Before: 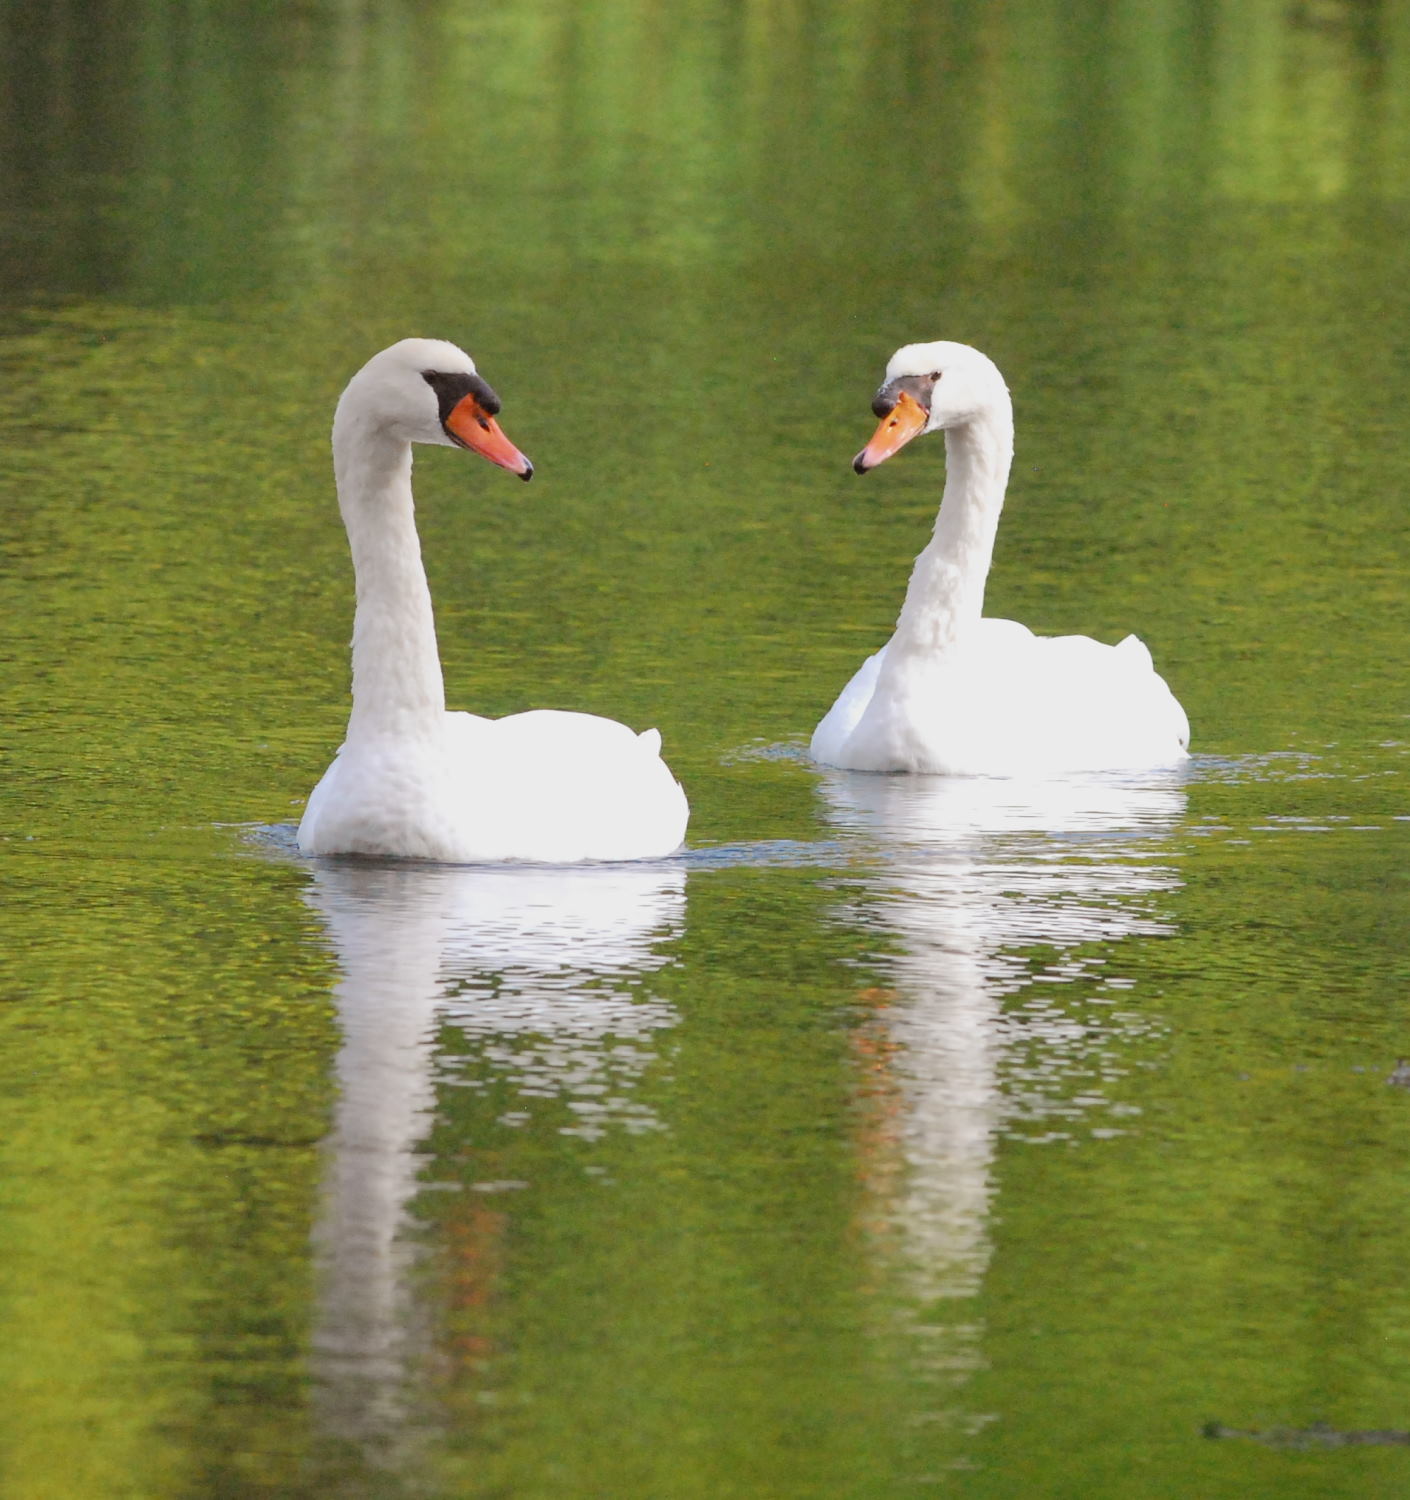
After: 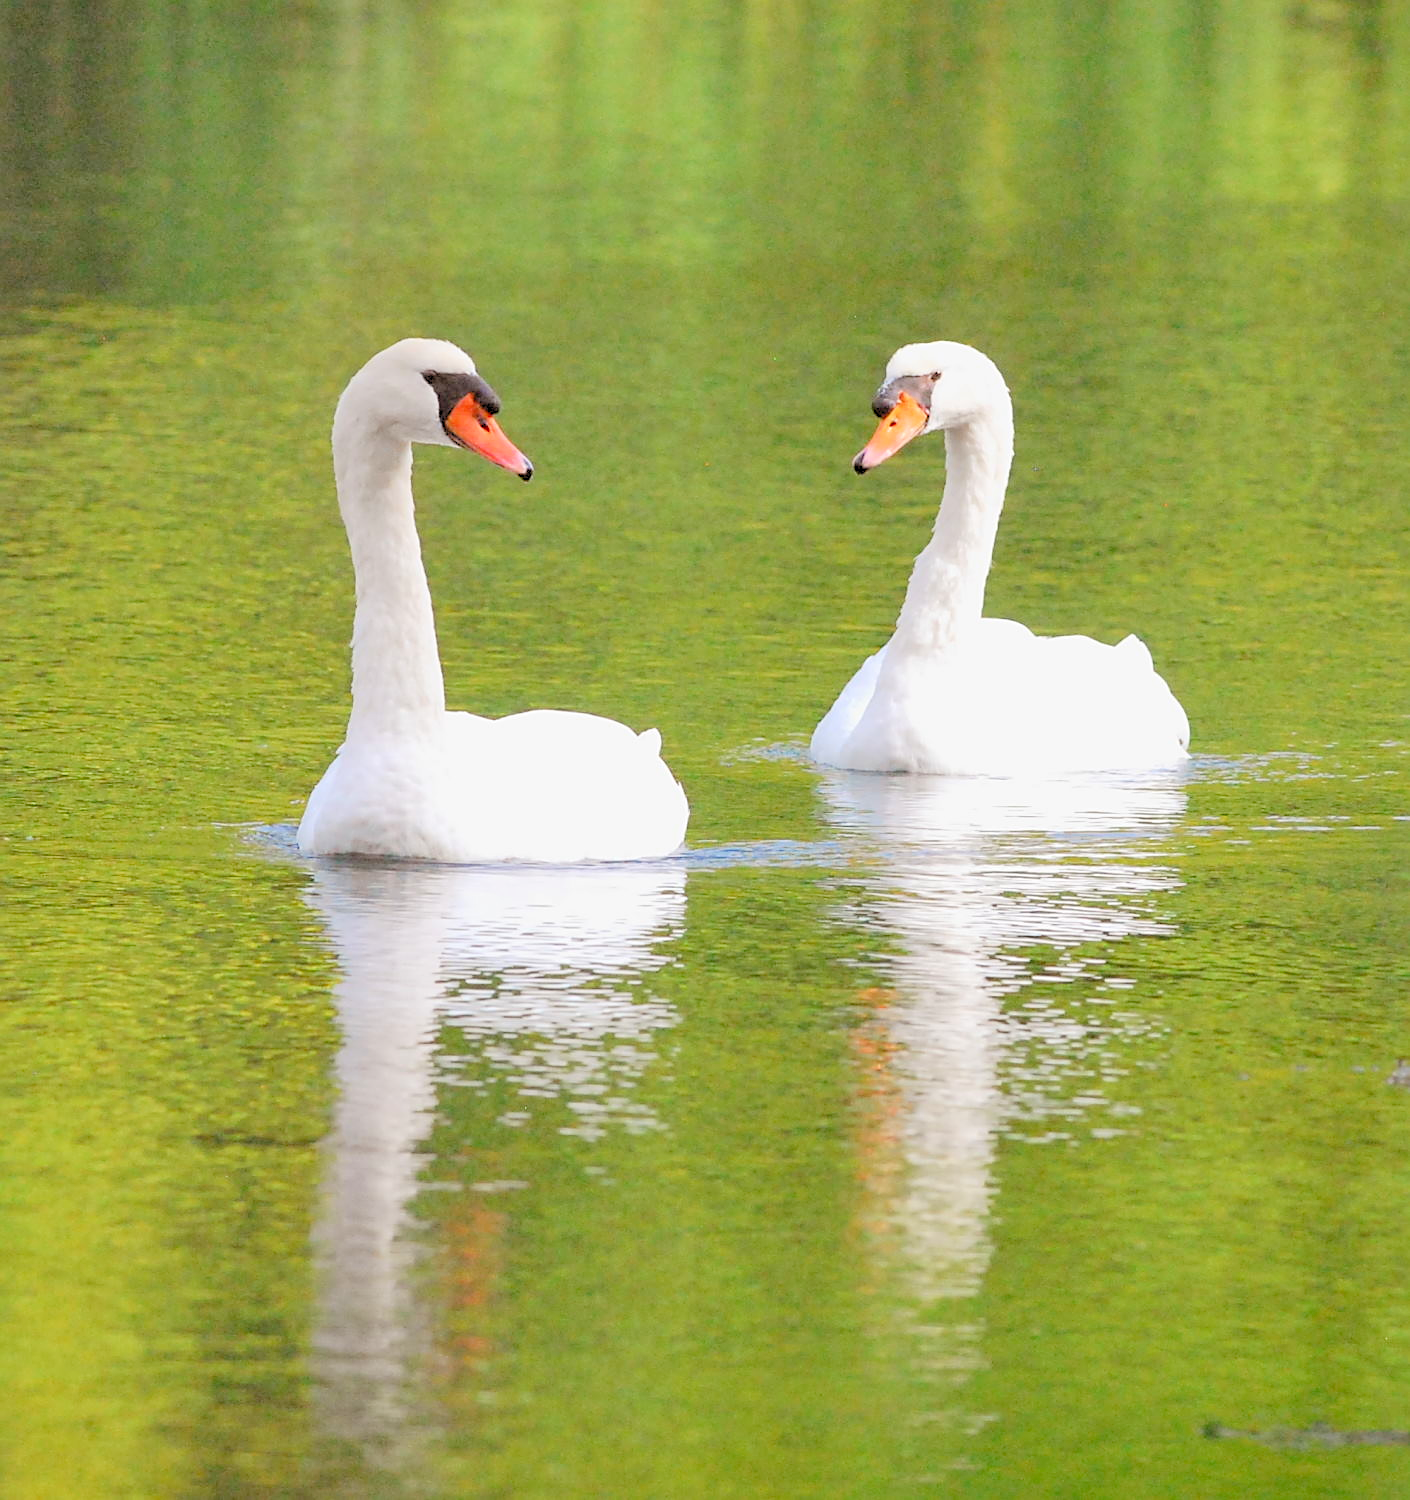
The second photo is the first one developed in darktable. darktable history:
sharpen: on, module defaults
levels: levels [0.072, 0.414, 0.976]
